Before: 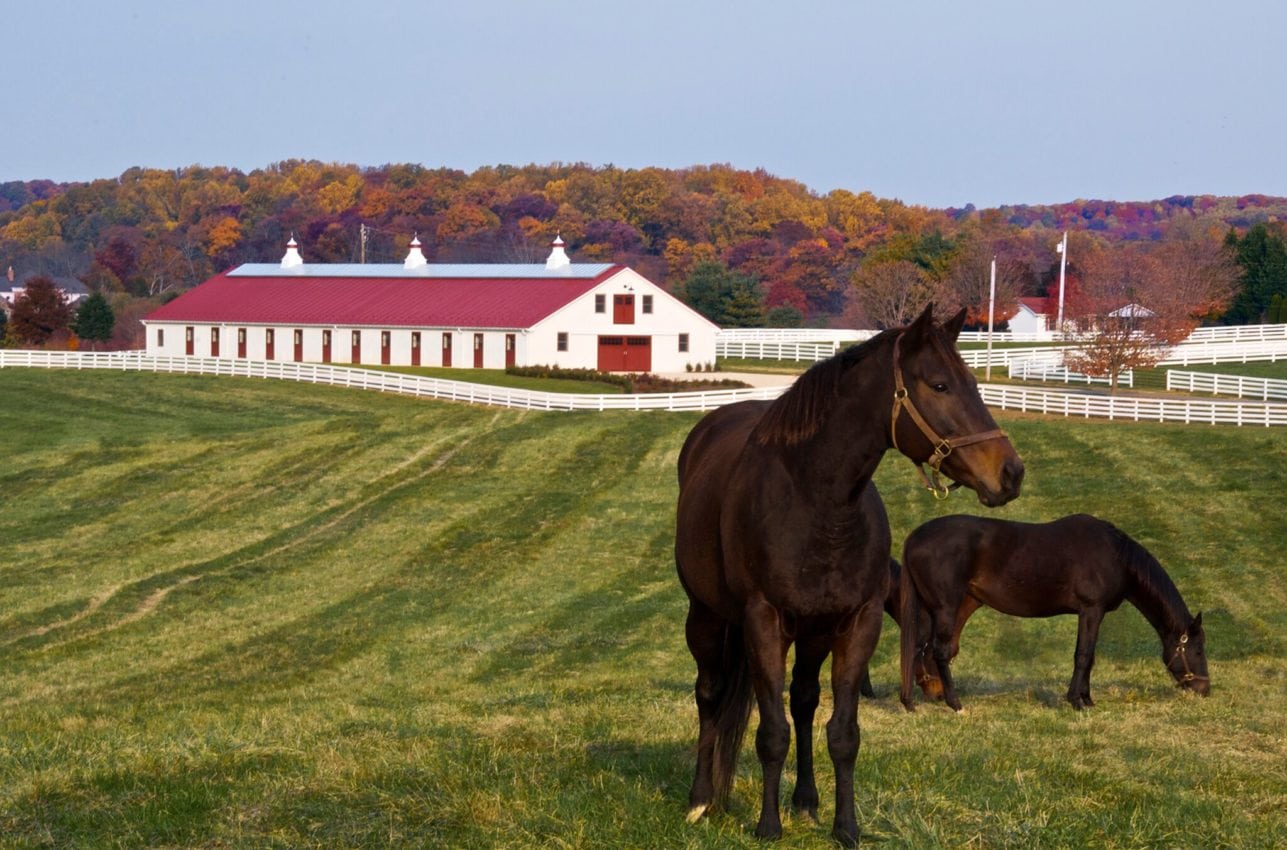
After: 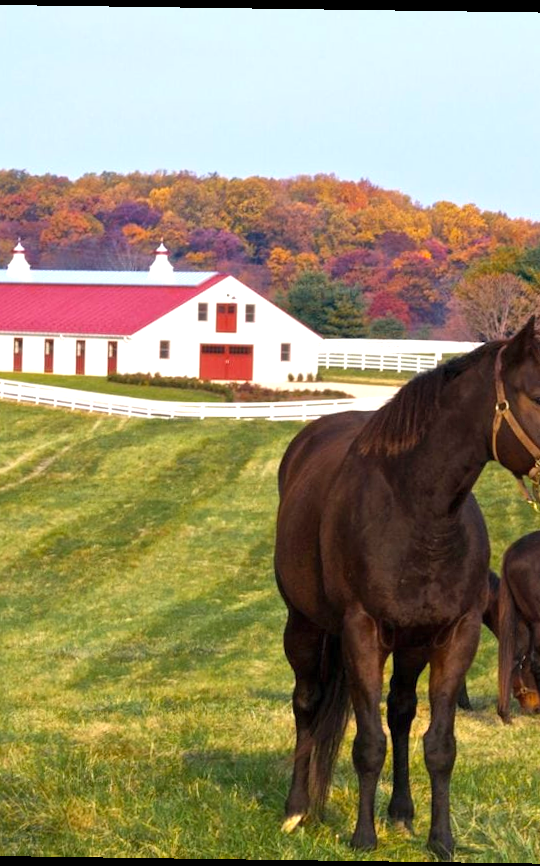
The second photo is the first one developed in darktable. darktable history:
crop: left 31.229%, right 27.105%
contrast brightness saturation: contrast 0.03, brightness 0.06, saturation 0.13
rotate and perspective: rotation 0.8°, automatic cropping off
exposure: exposure 0.7 EV, compensate highlight preservation false
